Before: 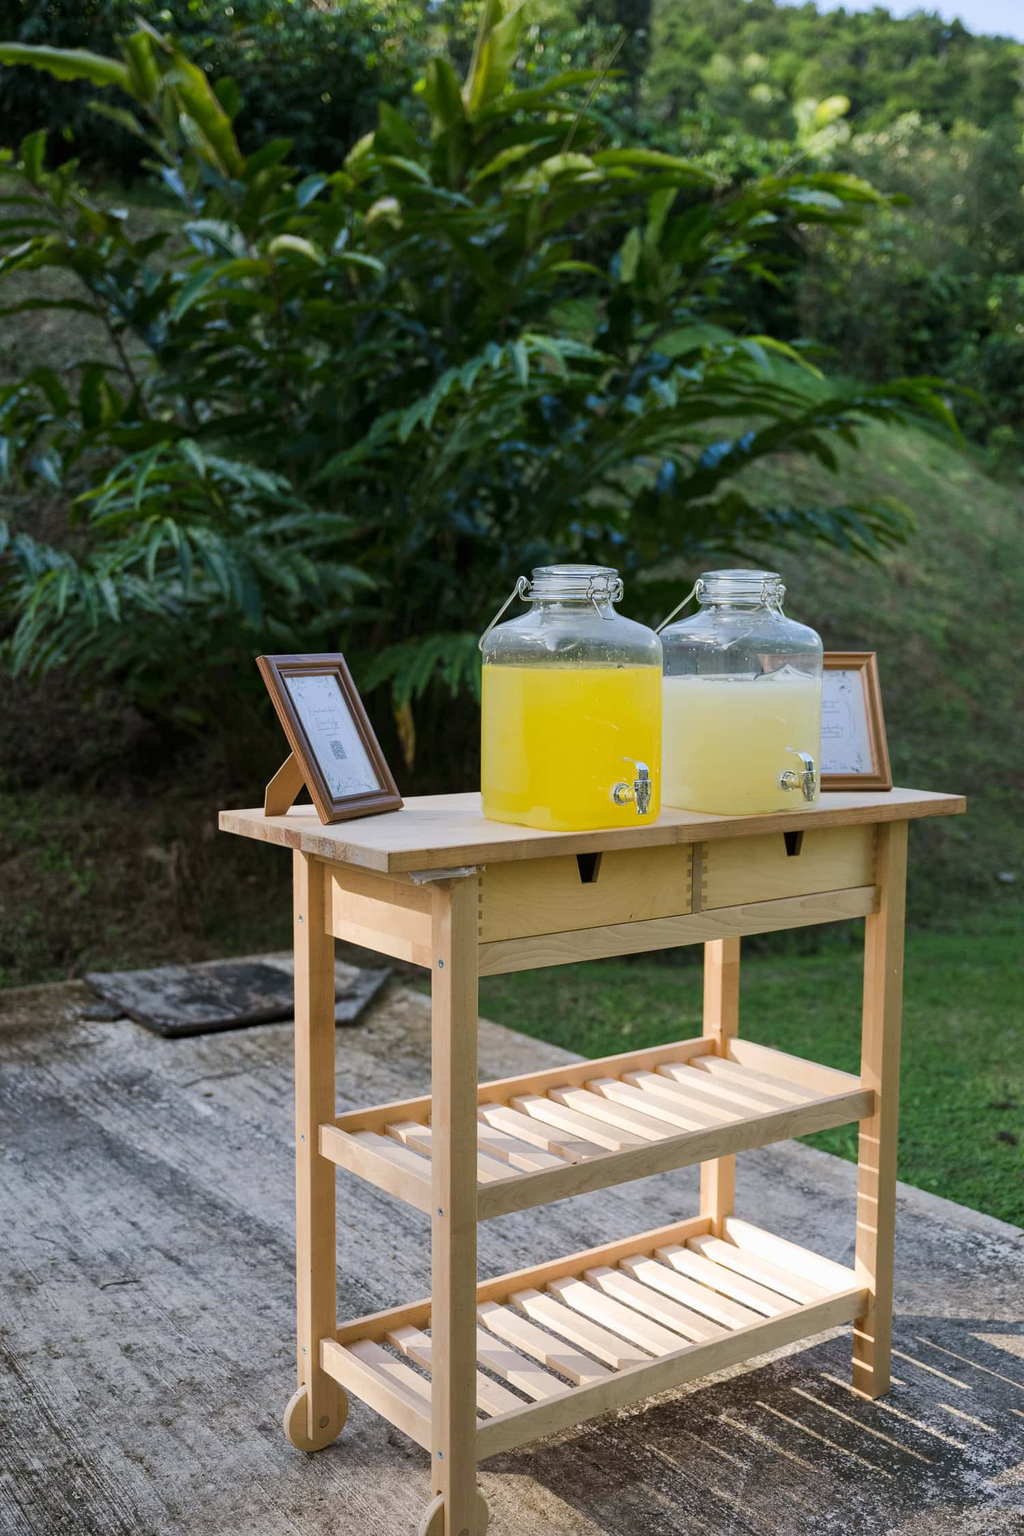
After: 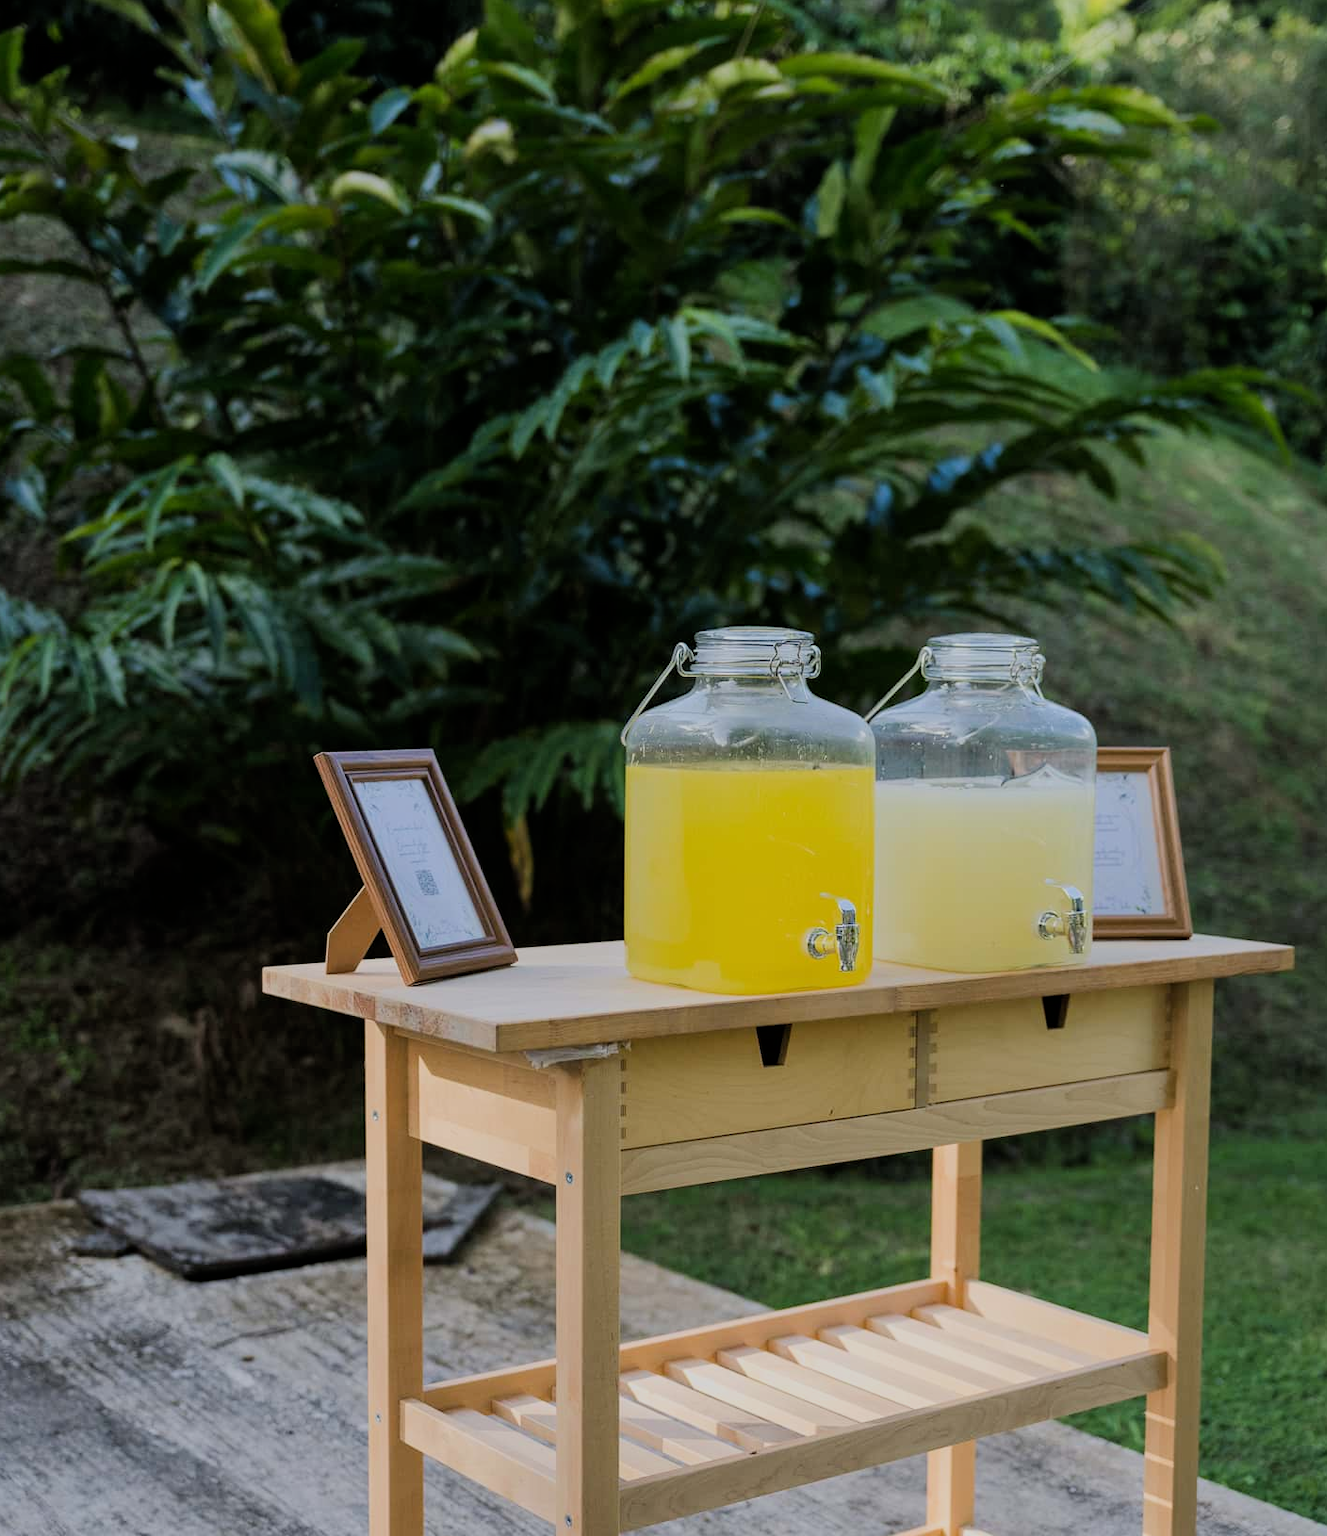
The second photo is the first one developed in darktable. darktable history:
crop: left 2.817%, top 7.222%, right 3.203%, bottom 20.308%
filmic rgb: black relative exposure -7.65 EV, white relative exposure 4.56 EV, hardness 3.61, color science v6 (2022), iterations of high-quality reconstruction 0
